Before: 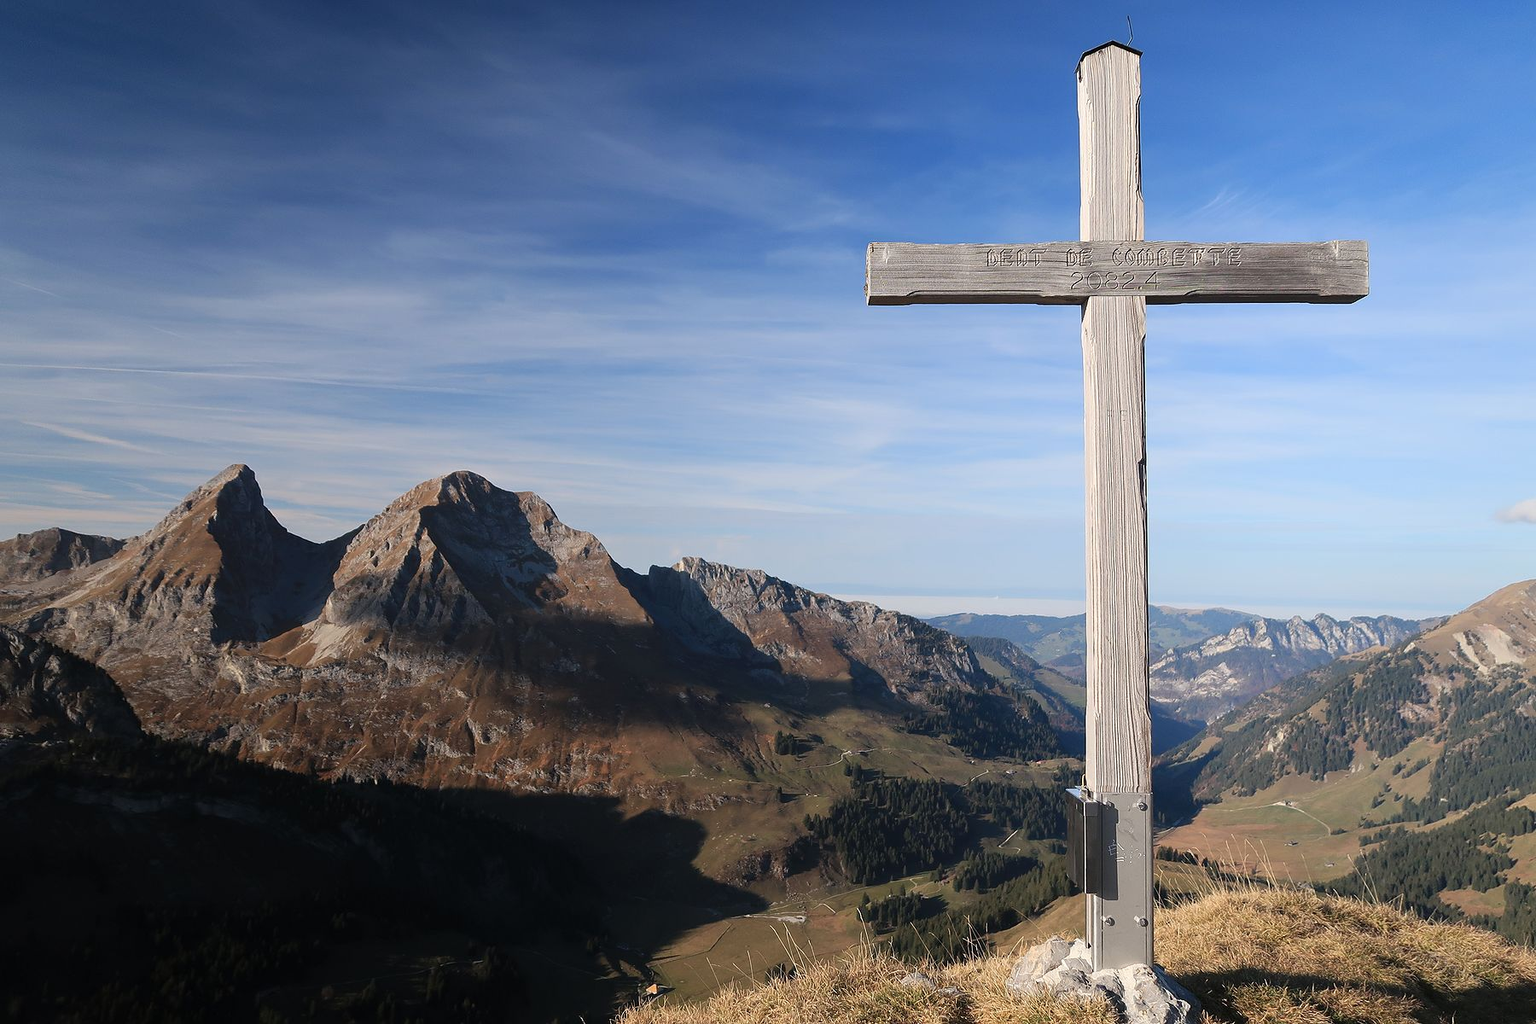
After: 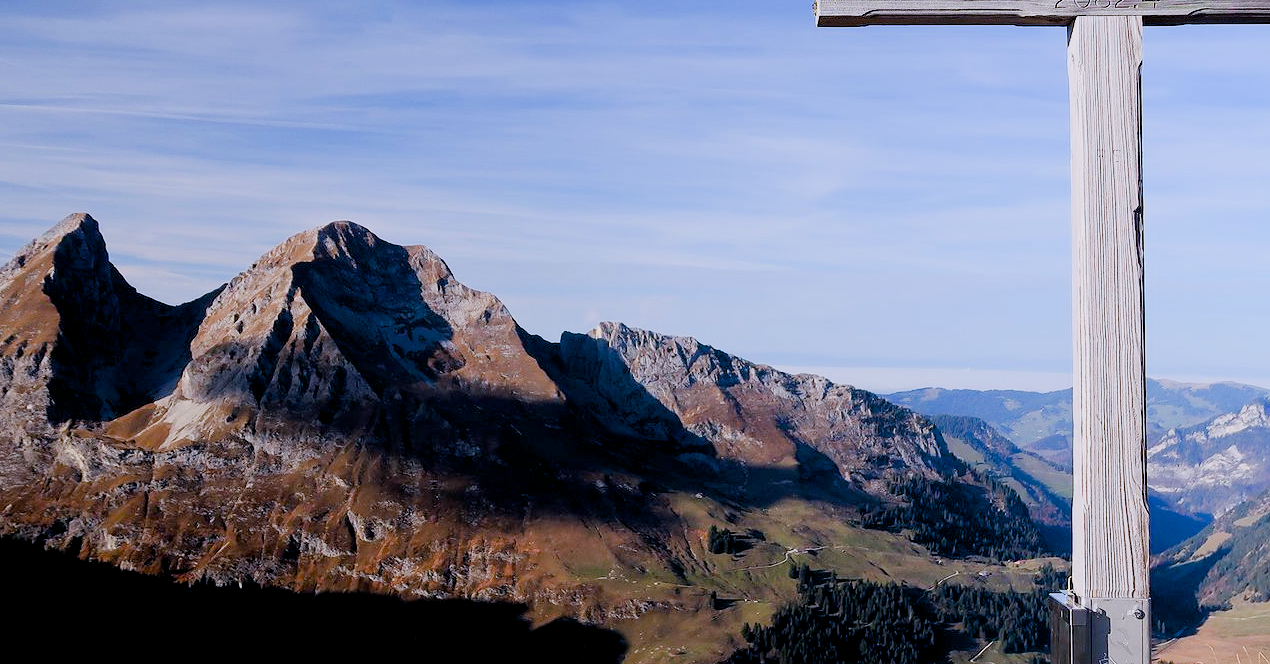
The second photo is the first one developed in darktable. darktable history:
crop: left 11.123%, top 27.61%, right 18.3%, bottom 17.034%
exposure: black level correction 0.001, exposure 0.5 EV, compensate exposure bias true, compensate highlight preservation false
filmic rgb: black relative exposure -7.65 EV, white relative exposure 4.56 EV, hardness 3.61
white balance: red 0.967, blue 1.119, emerald 0.756
color balance rgb: shadows lift › luminance -9.41%, highlights gain › luminance 17.6%, global offset › luminance -1.45%, perceptual saturation grading › highlights -17.77%, perceptual saturation grading › mid-tones 33.1%, perceptual saturation grading › shadows 50.52%, global vibrance 24.22%
